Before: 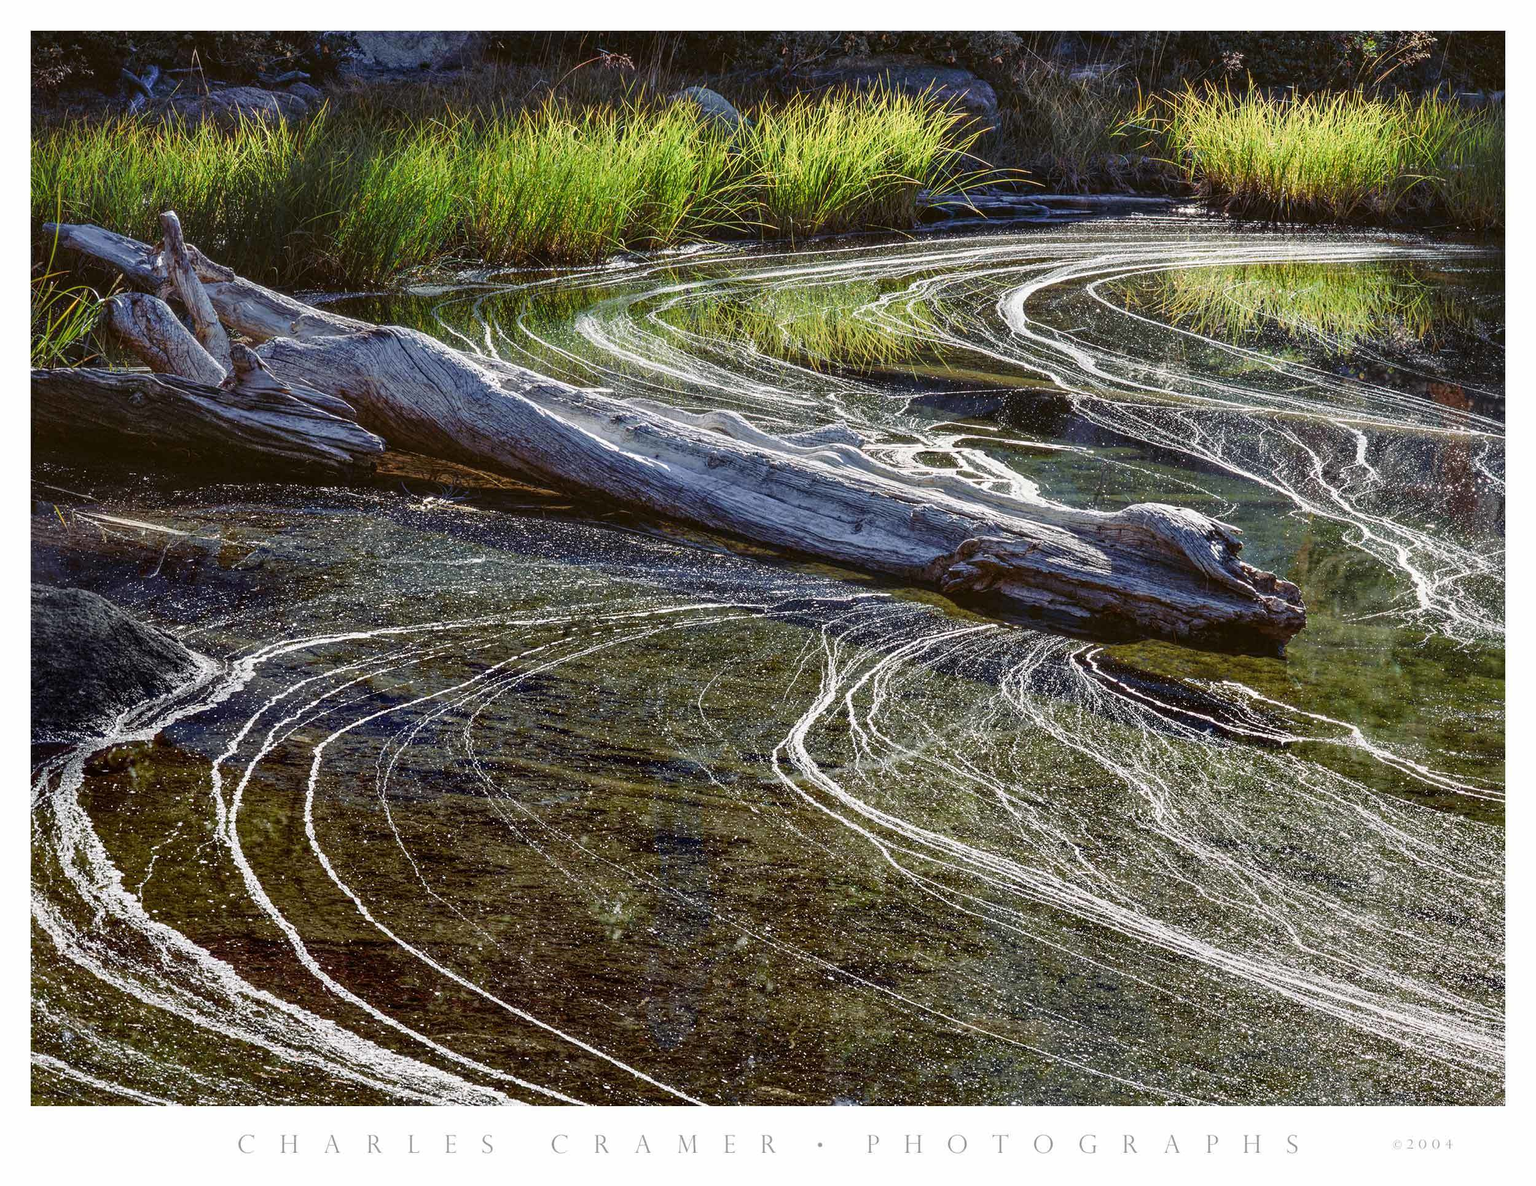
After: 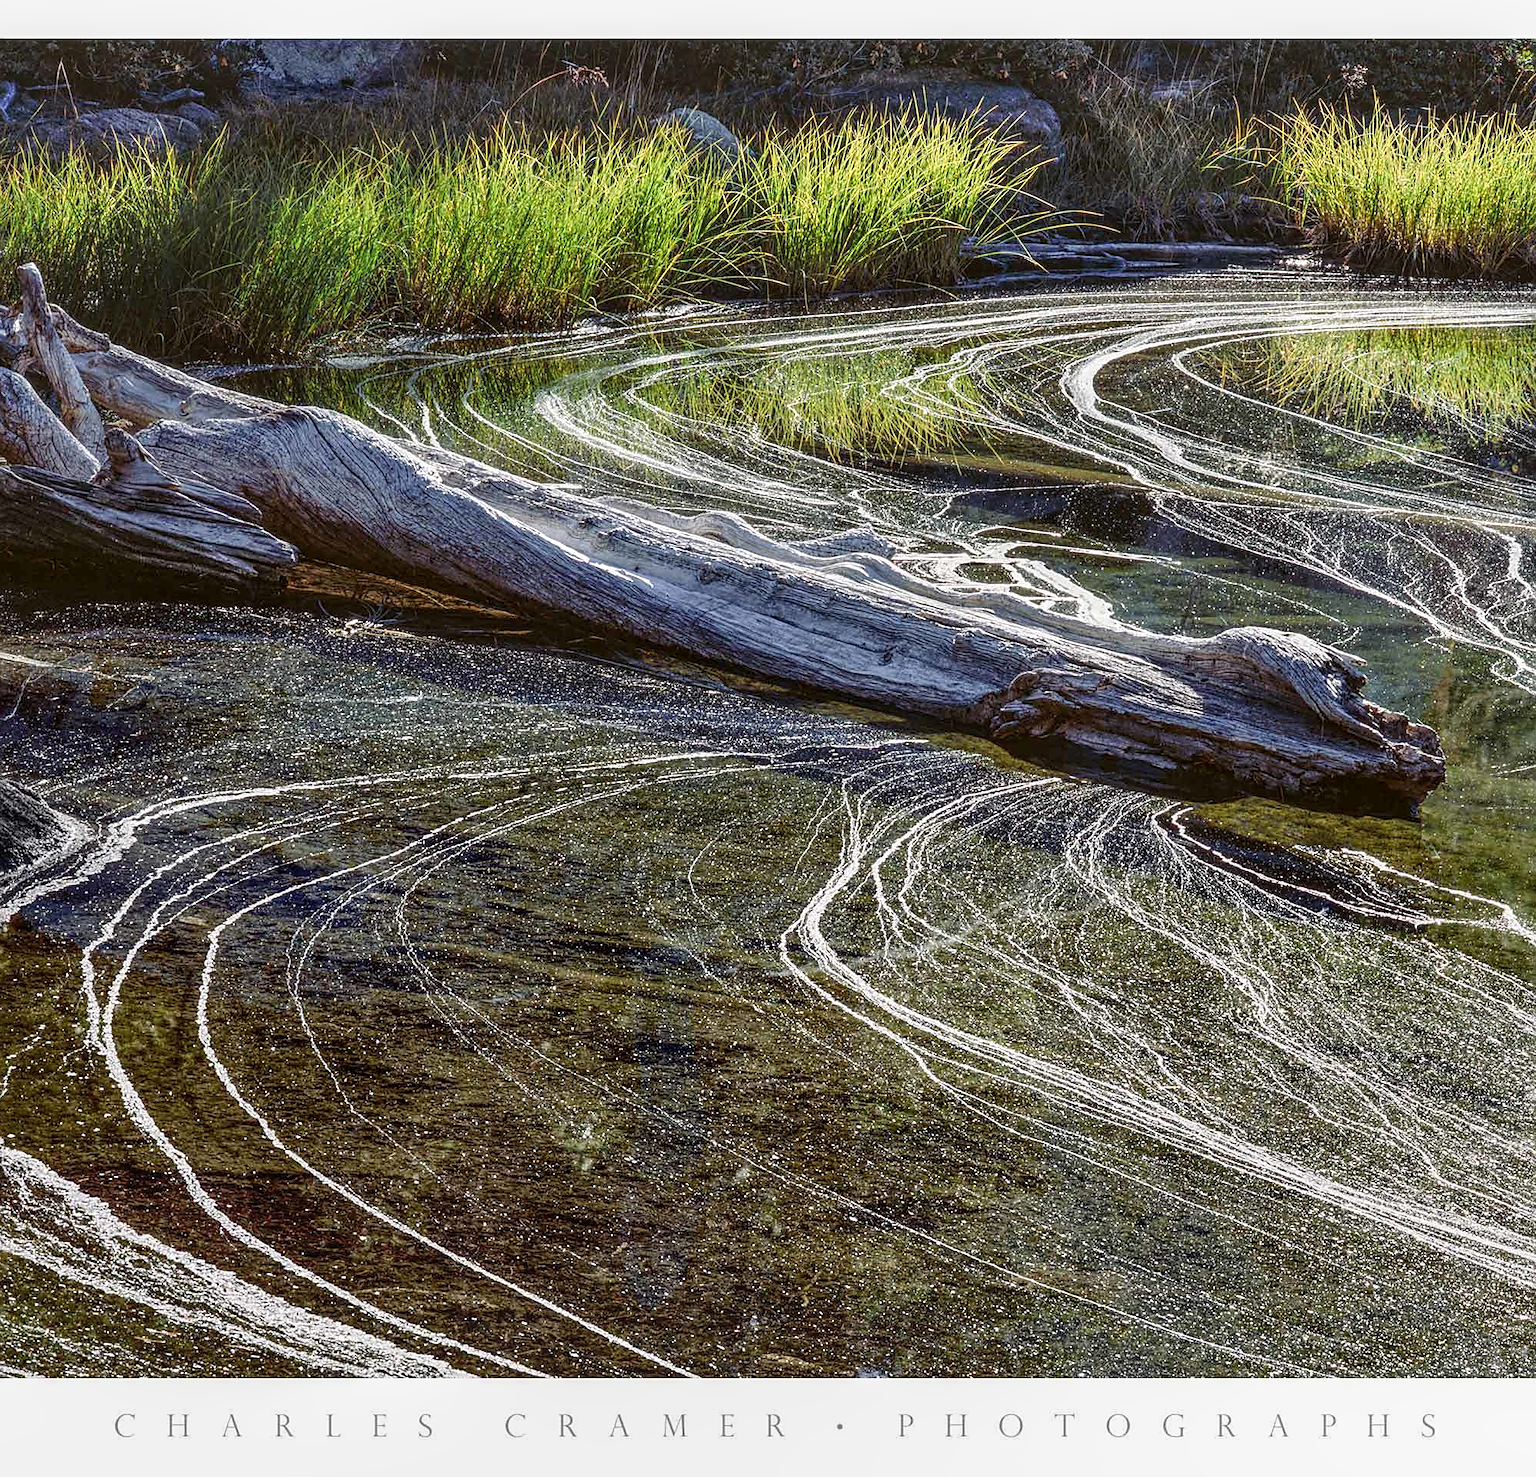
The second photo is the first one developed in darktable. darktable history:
sharpen: radius 1.847, amount 0.396, threshold 1.271
local contrast: on, module defaults
crop and rotate: left 9.596%, right 10.161%
